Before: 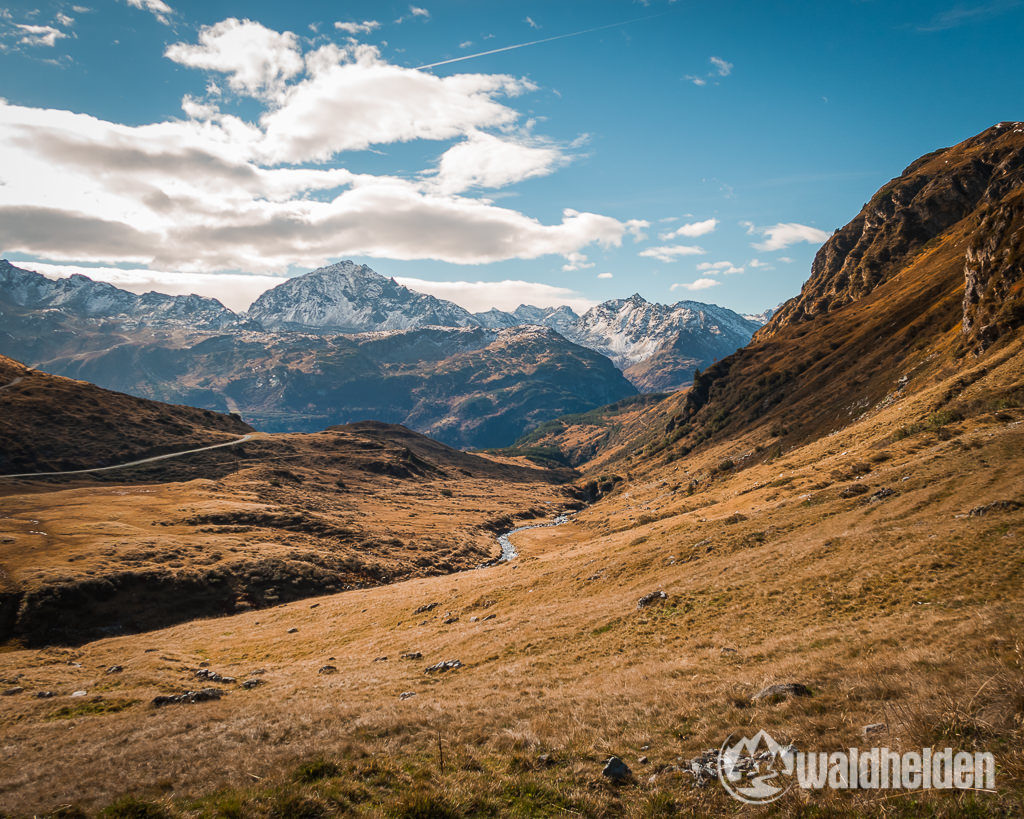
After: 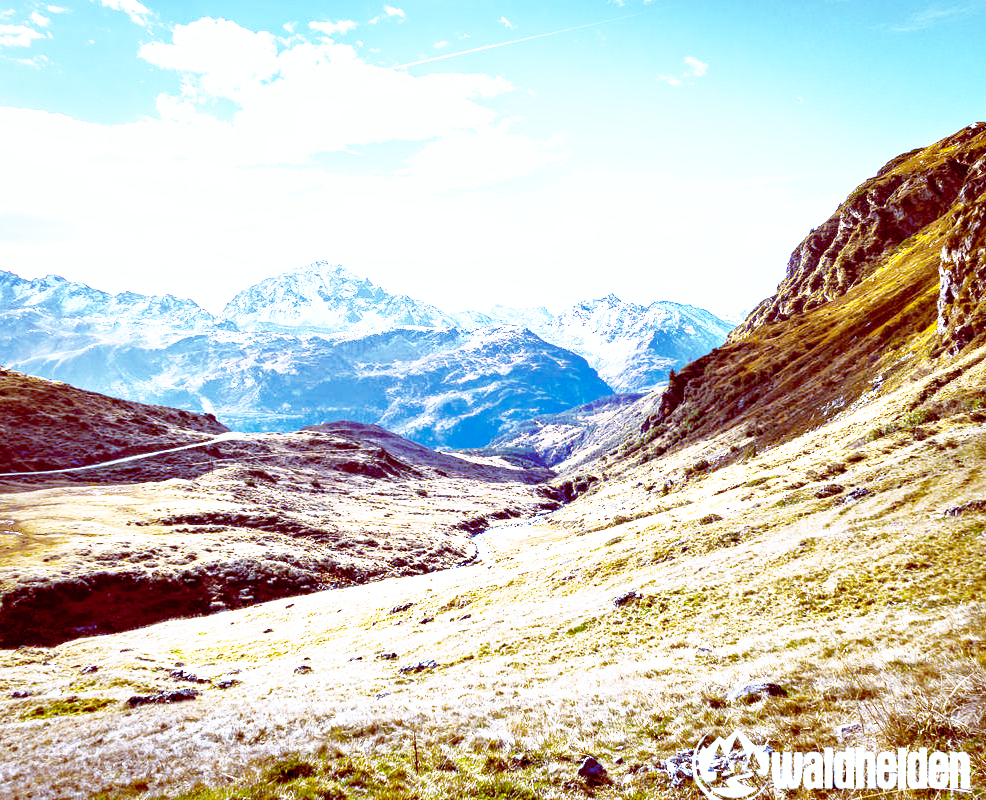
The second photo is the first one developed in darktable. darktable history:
tone equalizer: -8 EV -0.417 EV, -7 EV -0.389 EV, -6 EV -0.333 EV, -5 EV -0.222 EV, -3 EV 0.222 EV, -2 EV 0.333 EV, -1 EV 0.389 EV, +0 EV 0.417 EV, edges refinement/feathering 500, mask exposure compensation -1.57 EV, preserve details no
white balance: red 0.766, blue 1.537
color balance: lift [1, 1.011, 0.999, 0.989], gamma [1.109, 1.045, 1.039, 0.955], gain [0.917, 0.936, 0.952, 1.064], contrast 2.32%, contrast fulcrum 19%, output saturation 101%
shadows and highlights: on, module defaults
crop and rotate: left 2.536%, right 1.107%, bottom 2.246%
exposure: exposure 1.137 EV, compensate highlight preservation false
contrast equalizer: octaves 7, y [[0.528, 0.548, 0.563, 0.562, 0.546, 0.526], [0.55 ×6], [0 ×6], [0 ×6], [0 ×6]]
base curve: curves: ch0 [(0, 0) (0.007, 0.004) (0.027, 0.03) (0.046, 0.07) (0.207, 0.54) (0.442, 0.872) (0.673, 0.972) (1, 1)], preserve colors none
